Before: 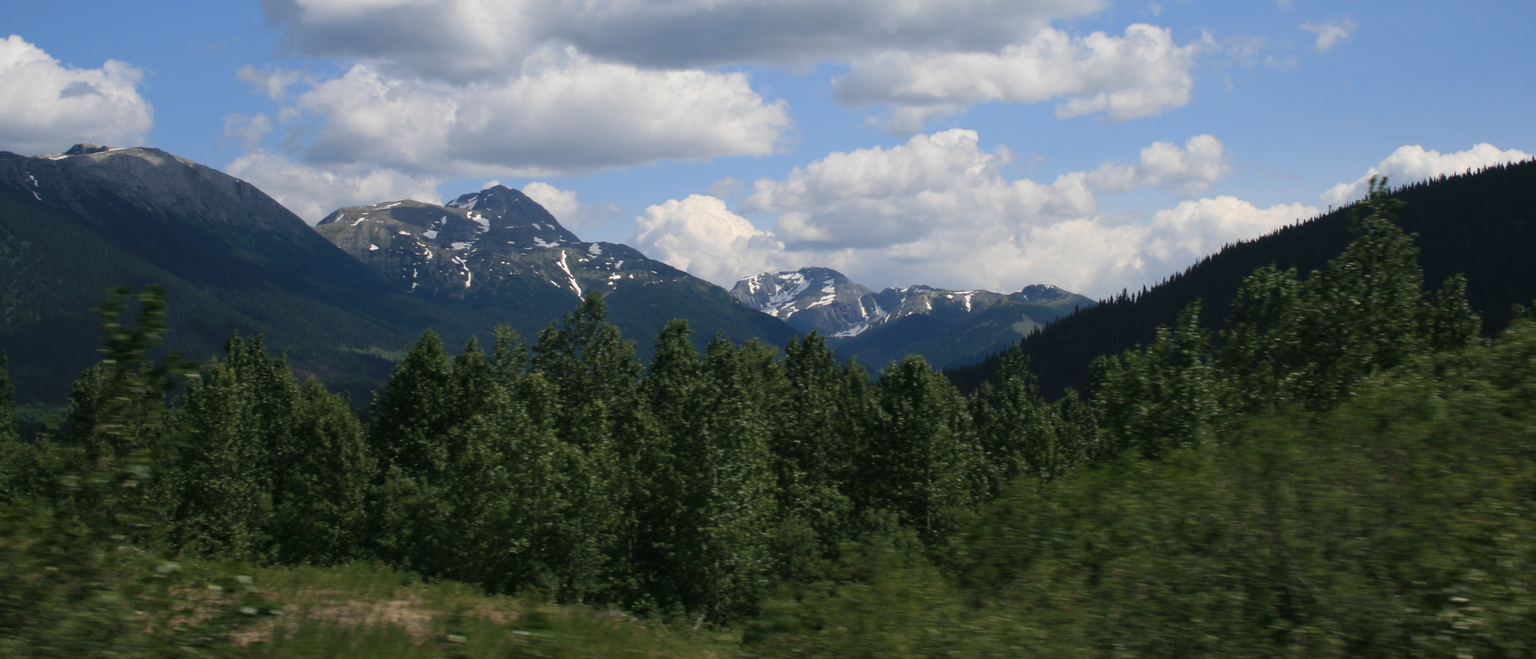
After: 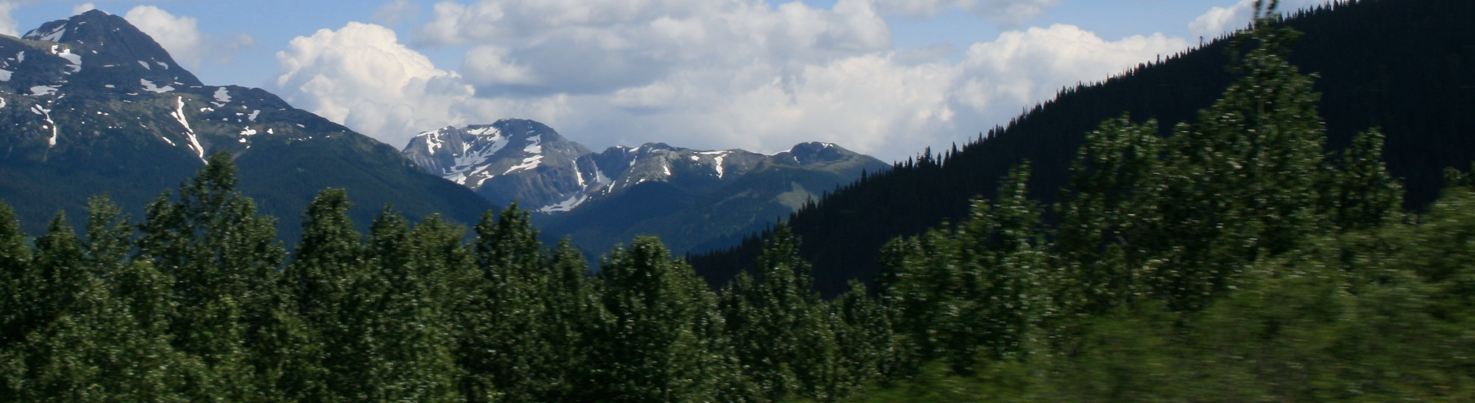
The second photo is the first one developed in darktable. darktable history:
crop and rotate: left 27.938%, top 27.046%, bottom 27.046%
white balance: red 0.982, blue 1.018
